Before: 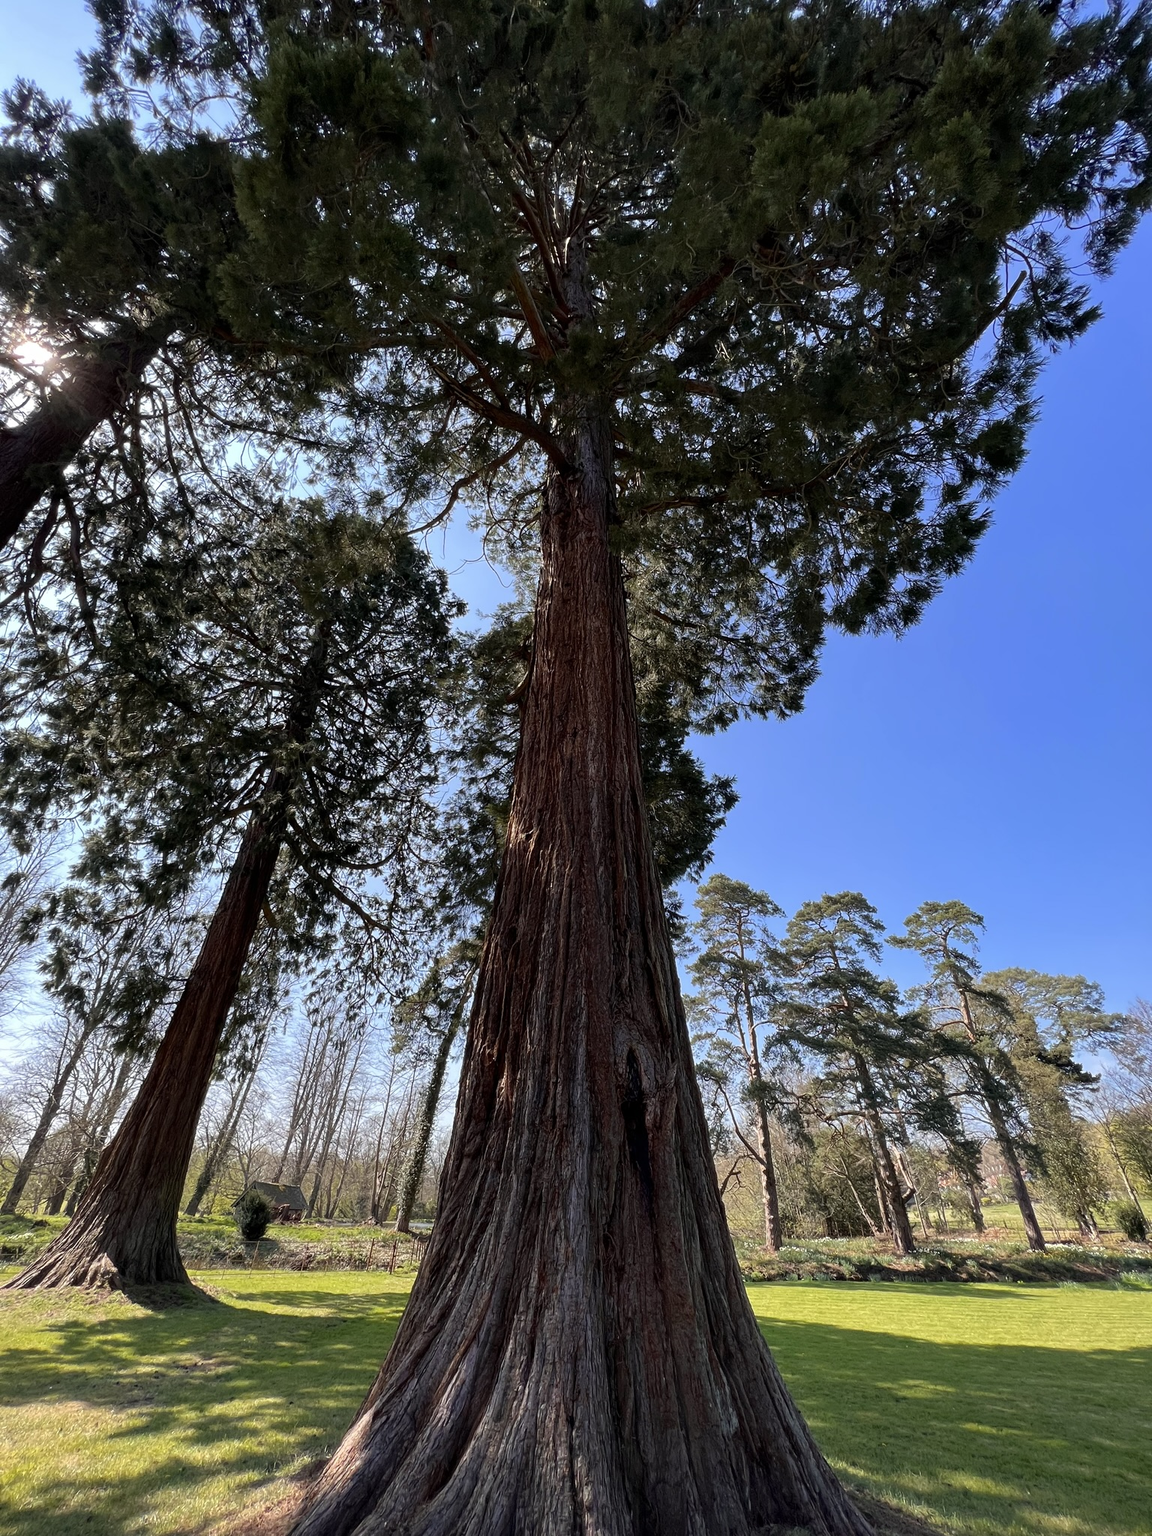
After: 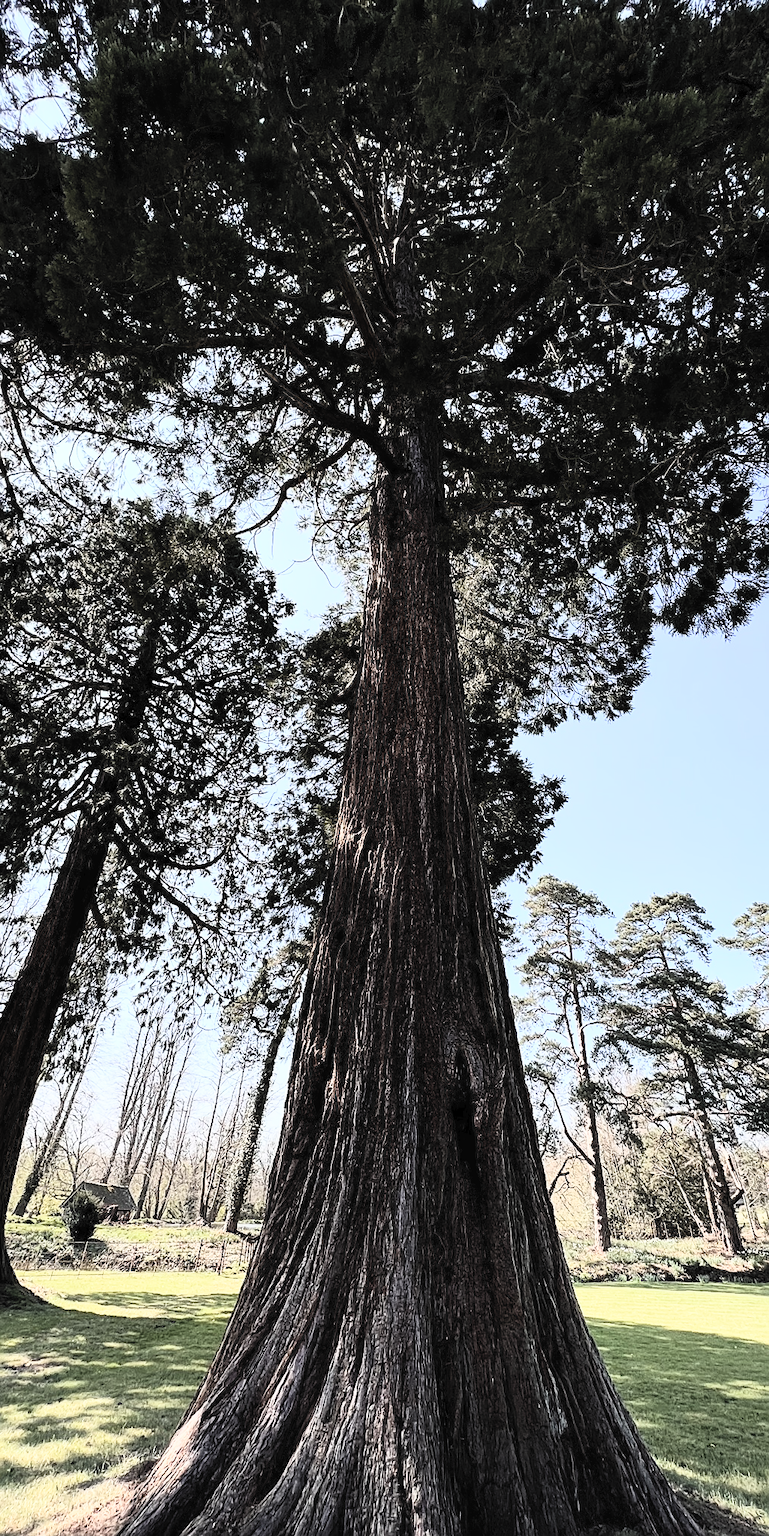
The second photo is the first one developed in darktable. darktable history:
crop and rotate: left 14.911%, right 18.278%
tone equalizer: -8 EV -0.423 EV, -7 EV -0.364 EV, -6 EV -0.323 EV, -5 EV -0.247 EV, -3 EV 0.247 EV, -2 EV 0.311 EV, -1 EV 0.373 EV, +0 EV 0.405 EV
sharpen: on, module defaults
contrast brightness saturation: contrast 0.566, brightness 0.577, saturation -0.336
filmic rgb: black relative exposure -8.56 EV, white relative exposure 5.56 EV, hardness 3.36, contrast 1.014, add noise in highlights 0.002, preserve chrominance luminance Y, color science v3 (2019), use custom middle-gray values true, contrast in highlights soft
